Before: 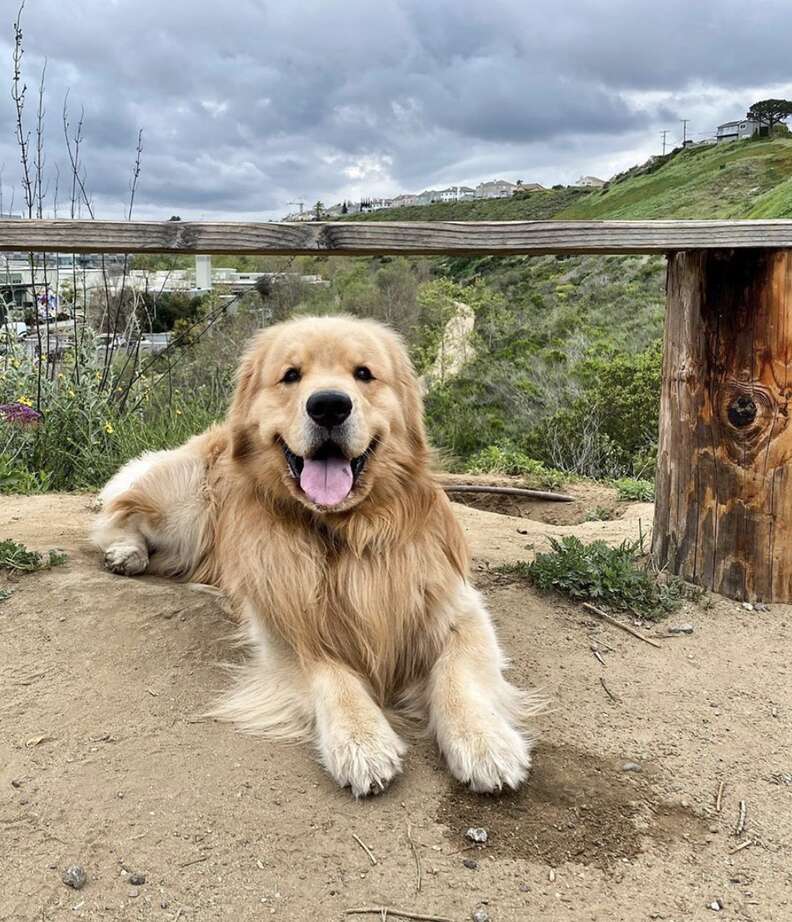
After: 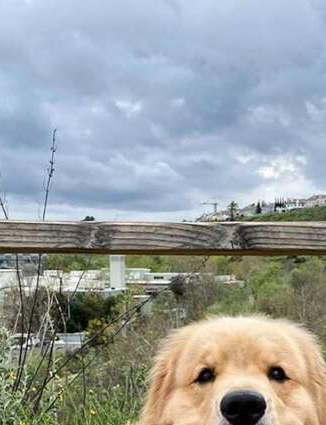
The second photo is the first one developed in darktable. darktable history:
crop and rotate: left 10.97%, top 0.099%, right 47.784%, bottom 53.743%
